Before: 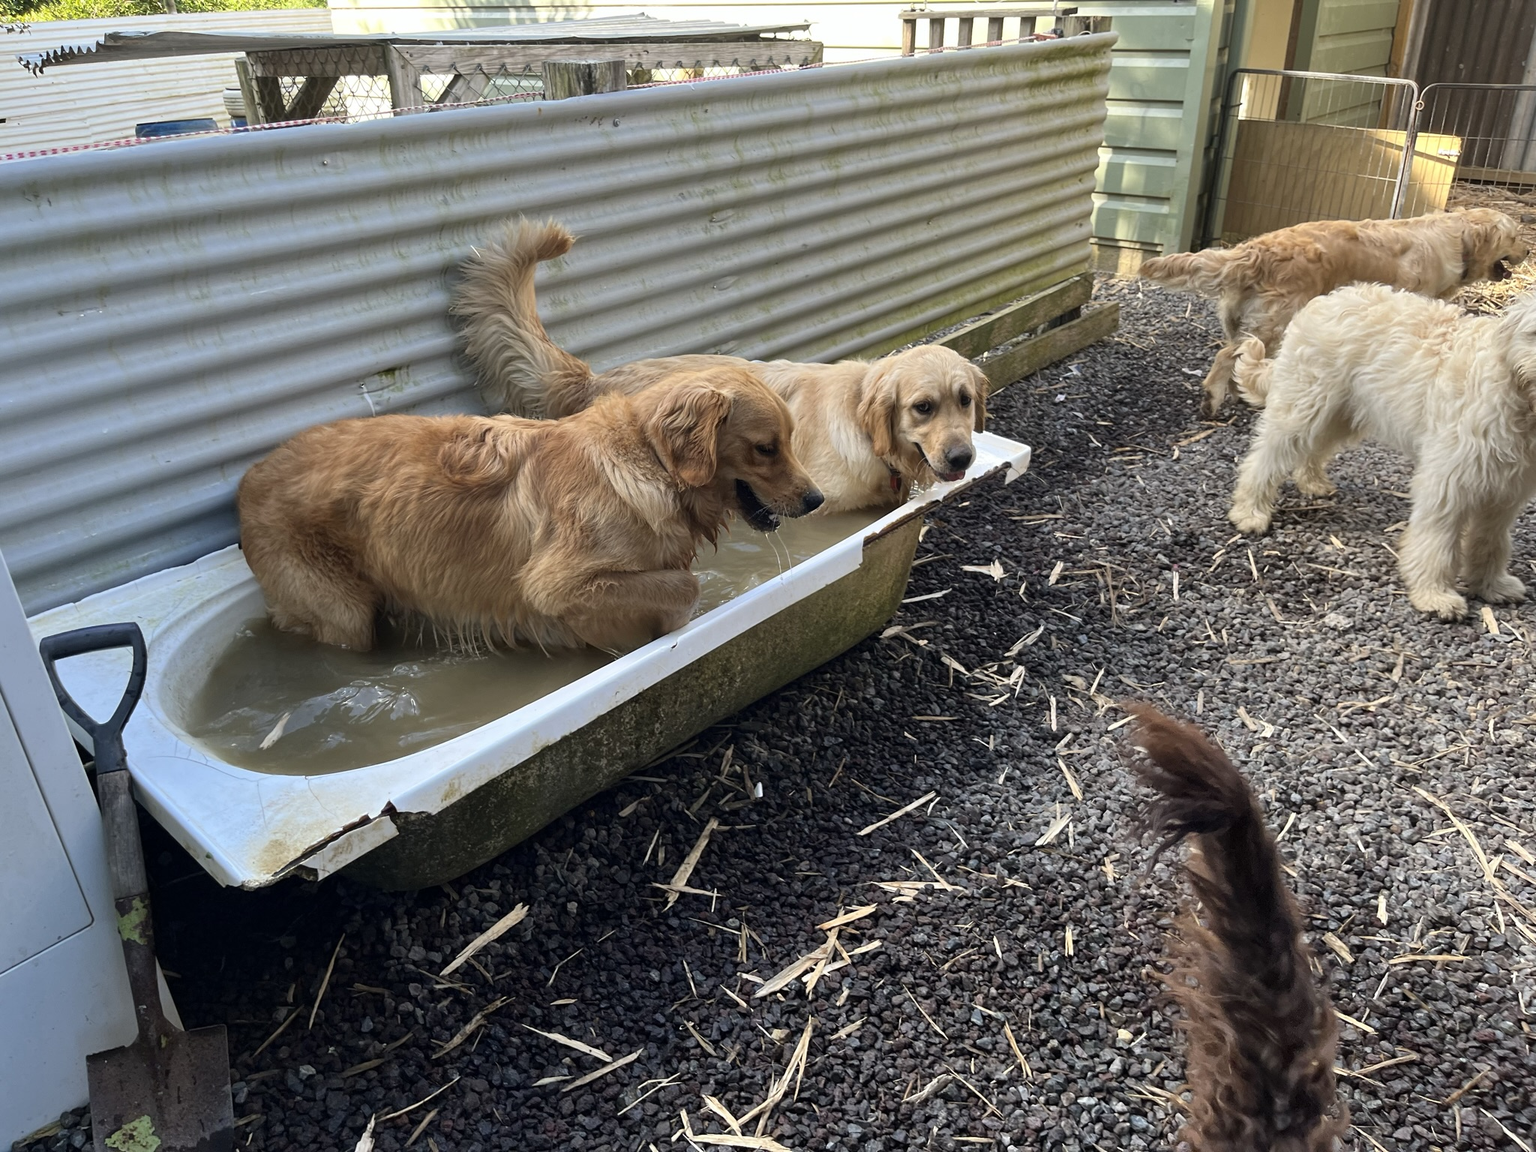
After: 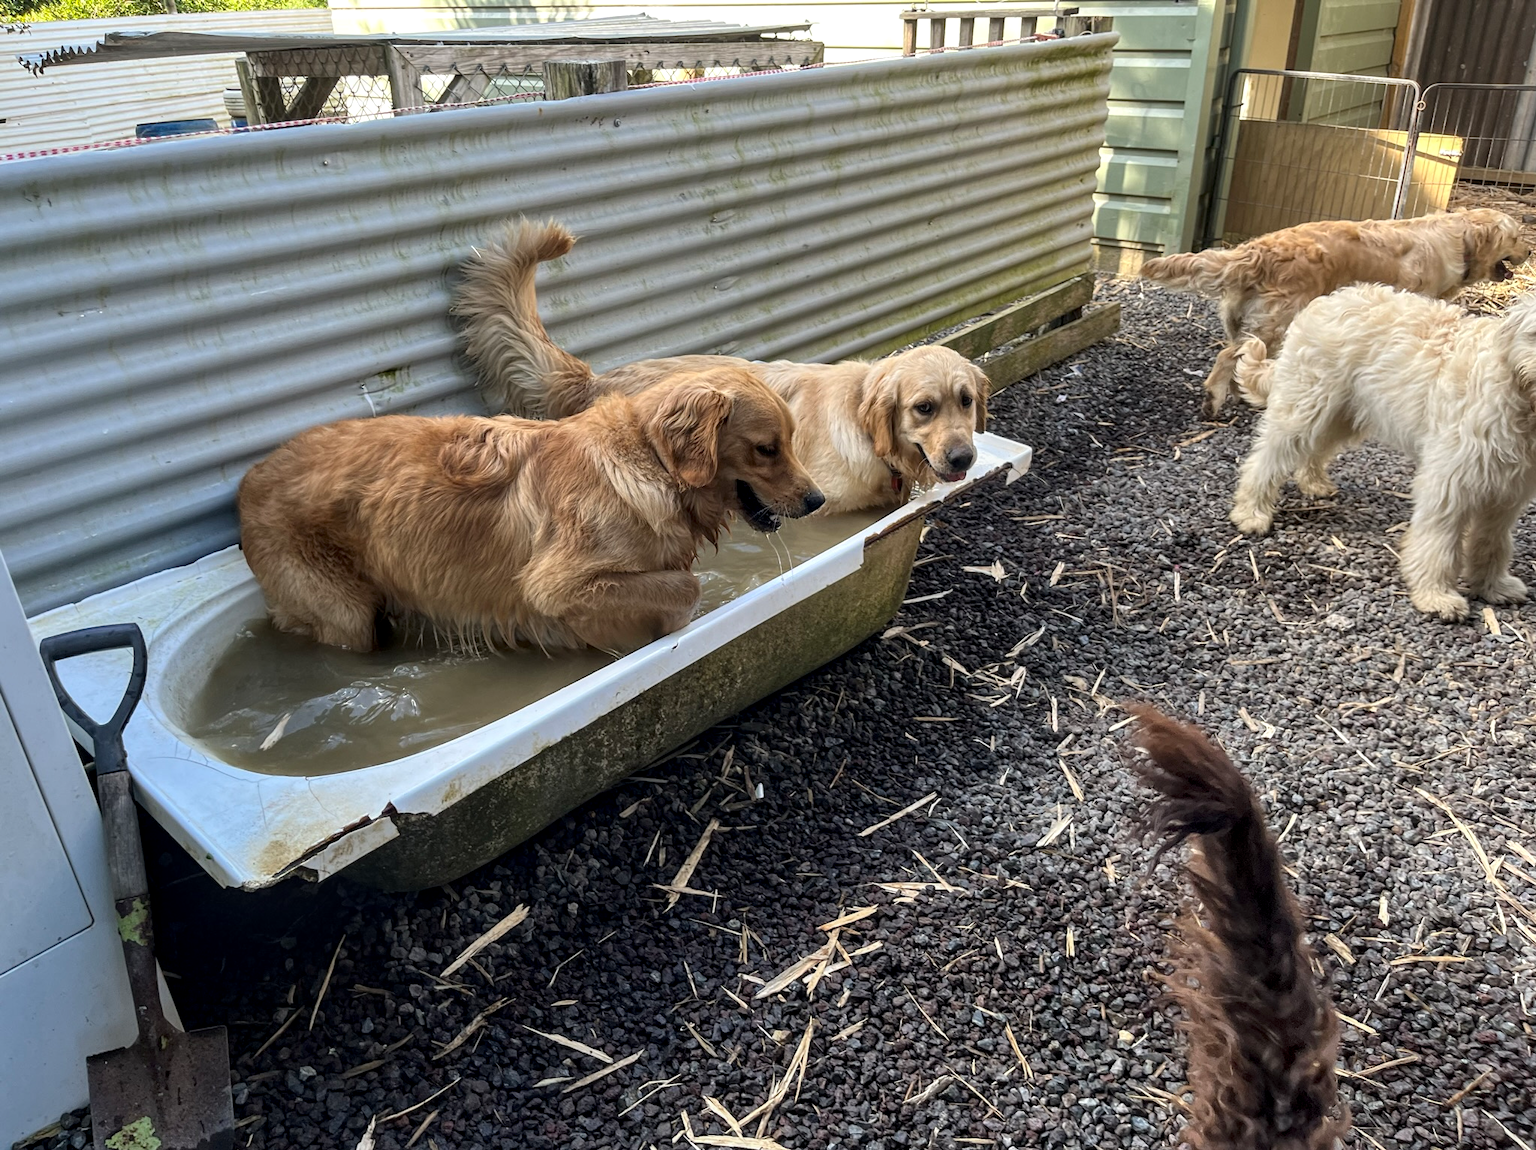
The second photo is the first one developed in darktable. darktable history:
crop: top 0.05%, bottom 0.098%
local contrast: detail 130%
